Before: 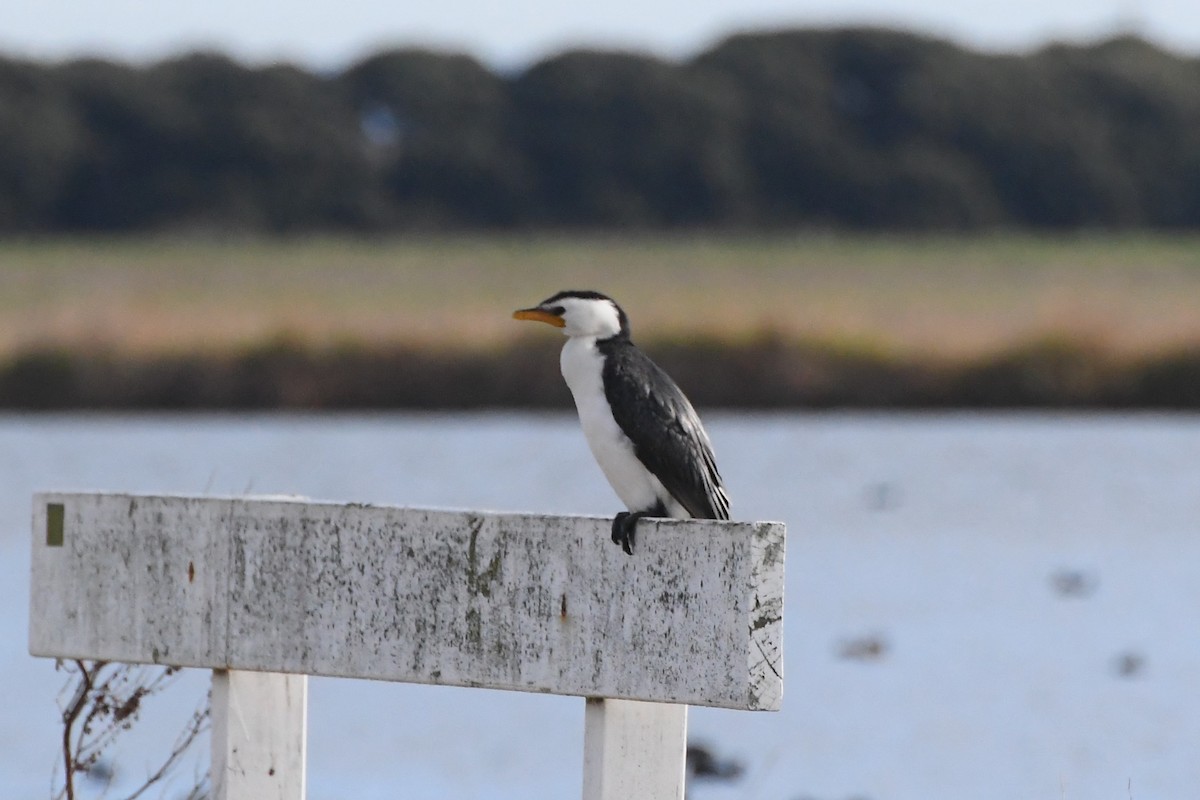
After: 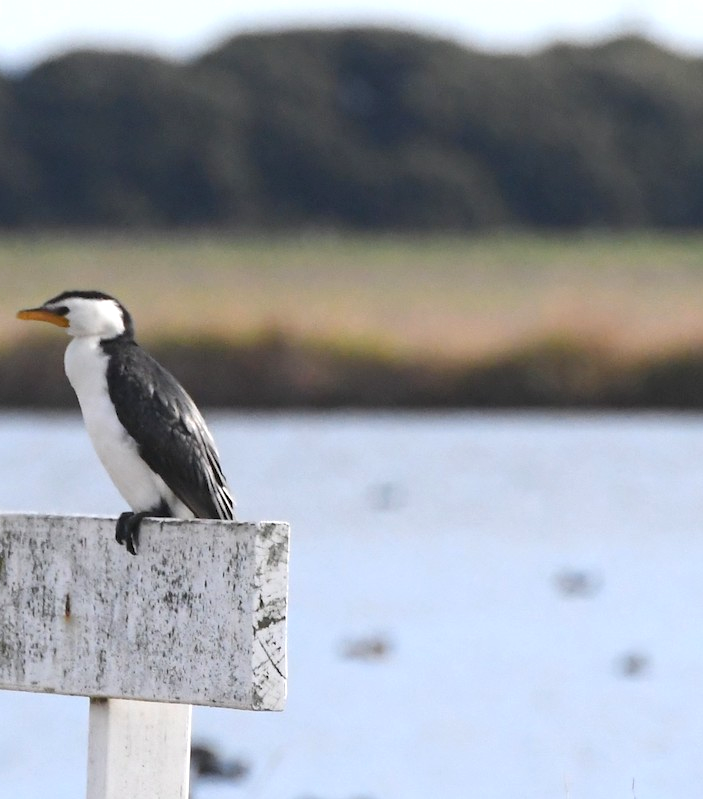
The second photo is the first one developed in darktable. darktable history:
crop: left 41.402%
color balance rgb: on, module defaults
exposure: exposure 0.515 EV, compensate highlight preservation false
tone equalizer: -8 EV -0.55 EV
